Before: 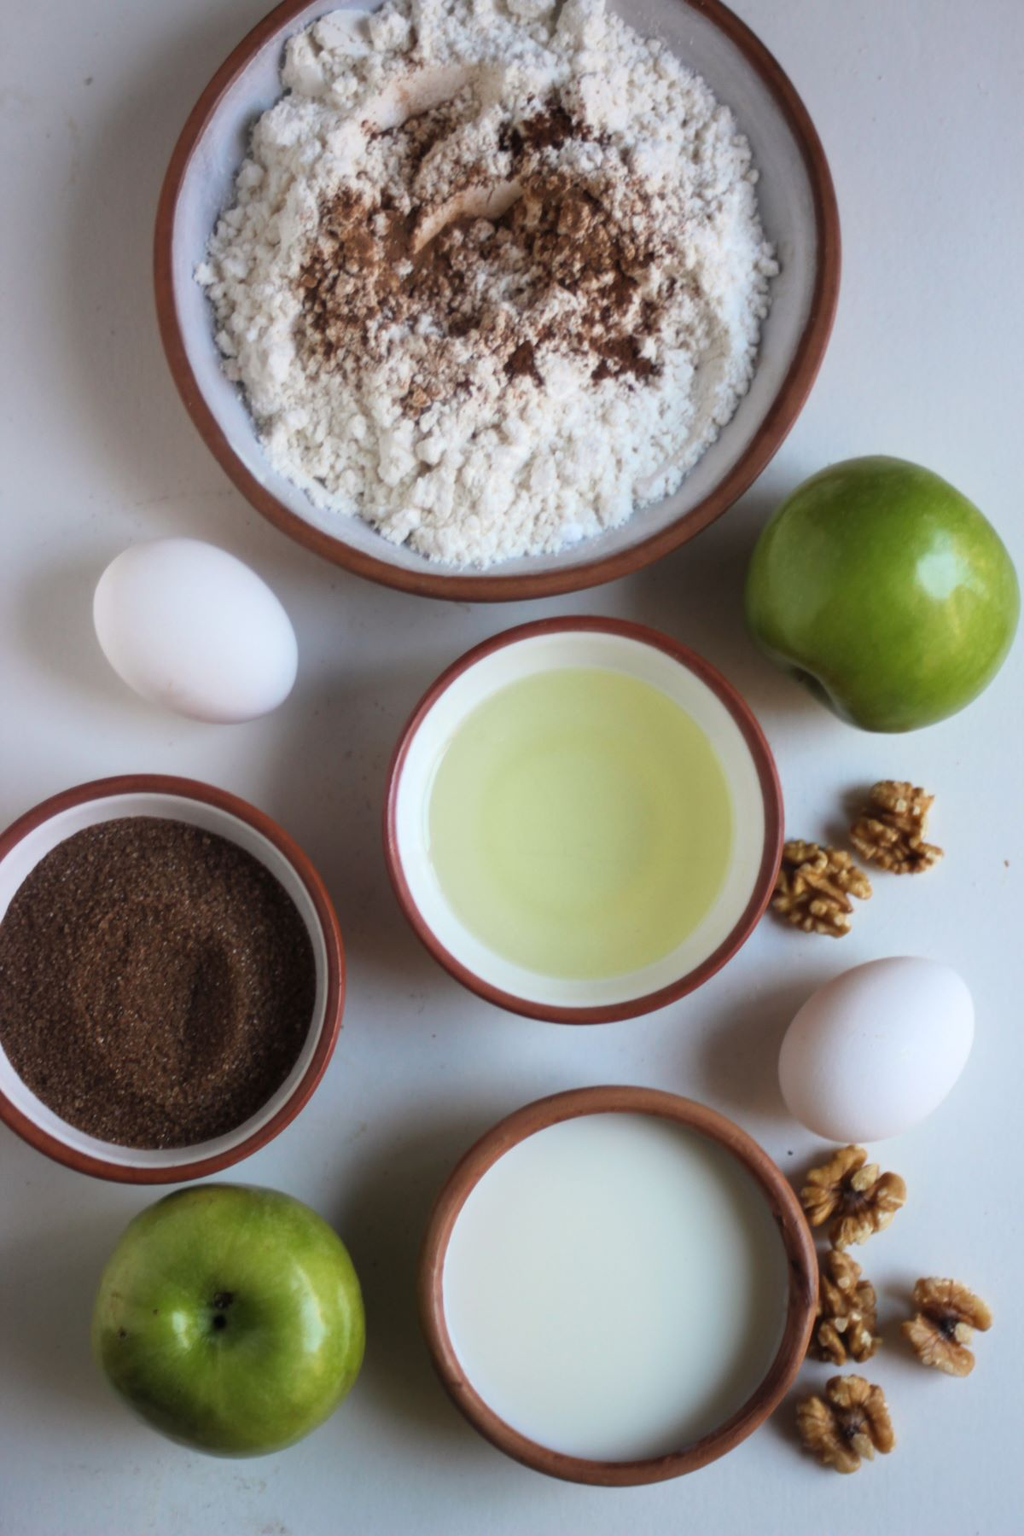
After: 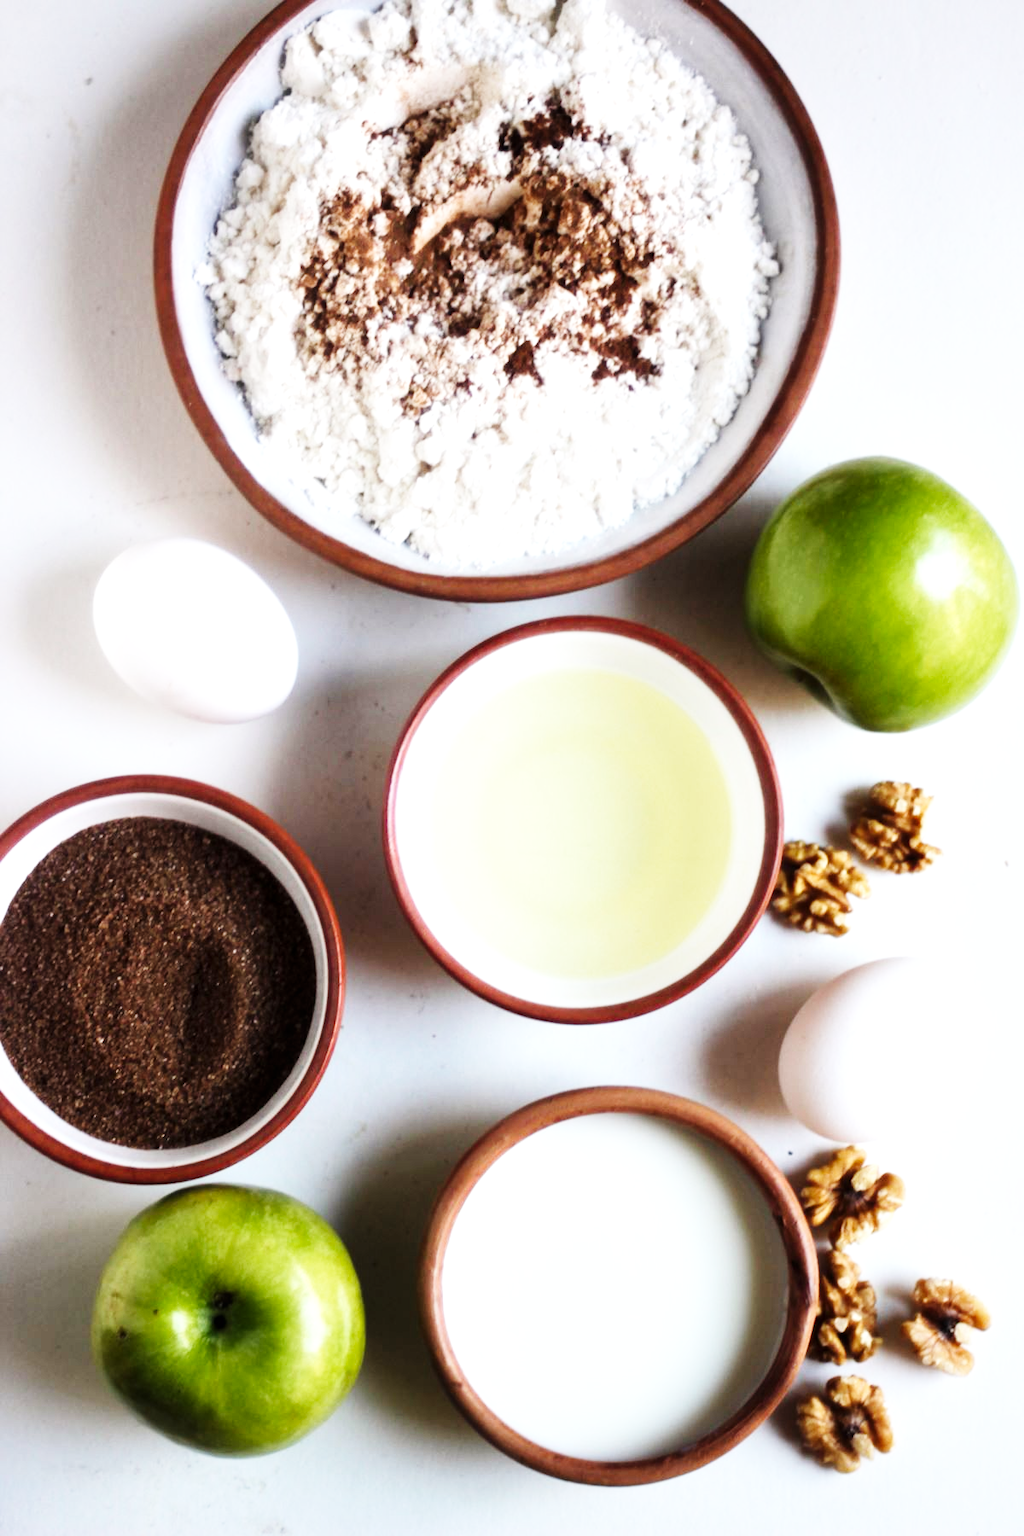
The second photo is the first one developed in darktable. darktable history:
base curve: curves: ch0 [(0, 0.003) (0.001, 0.002) (0.006, 0.004) (0.02, 0.022) (0.048, 0.086) (0.094, 0.234) (0.162, 0.431) (0.258, 0.629) (0.385, 0.8) (0.548, 0.918) (0.751, 0.988) (1, 1)], preserve colors none
tone equalizer: -8 EV -0.417 EV, -7 EV -0.389 EV, -6 EV -0.333 EV, -5 EV -0.222 EV, -3 EV 0.222 EV, -2 EV 0.333 EV, -1 EV 0.389 EV, +0 EV 0.417 EV, edges refinement/feathering 500, mask exposure compensation -1.57 EV, preserve details no
local contrast: mode bilateral grid, contrast 20, coarseness 50, detail 120%, midtone range 0.2
